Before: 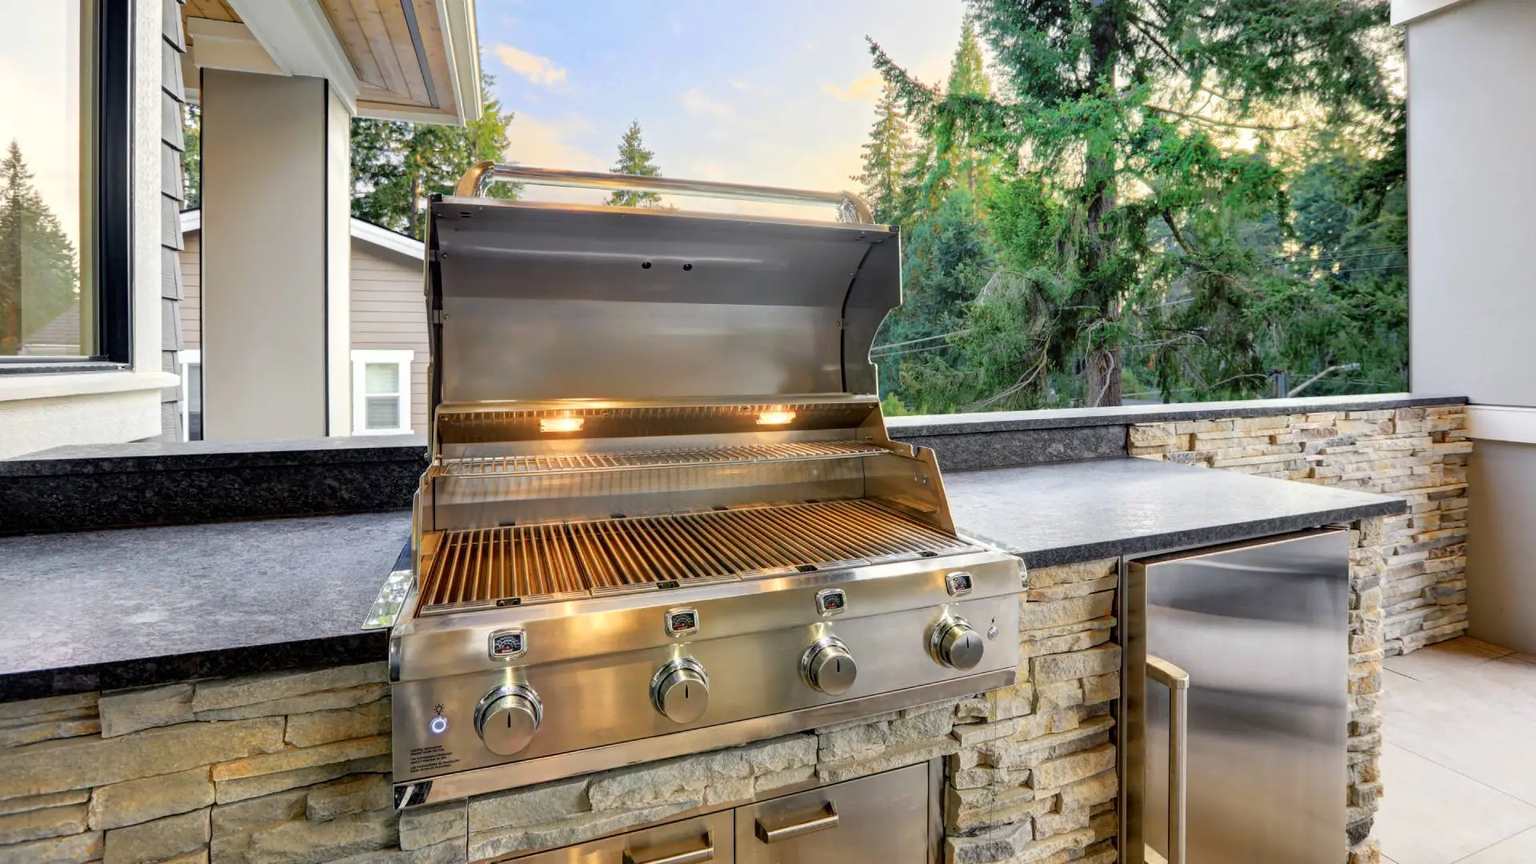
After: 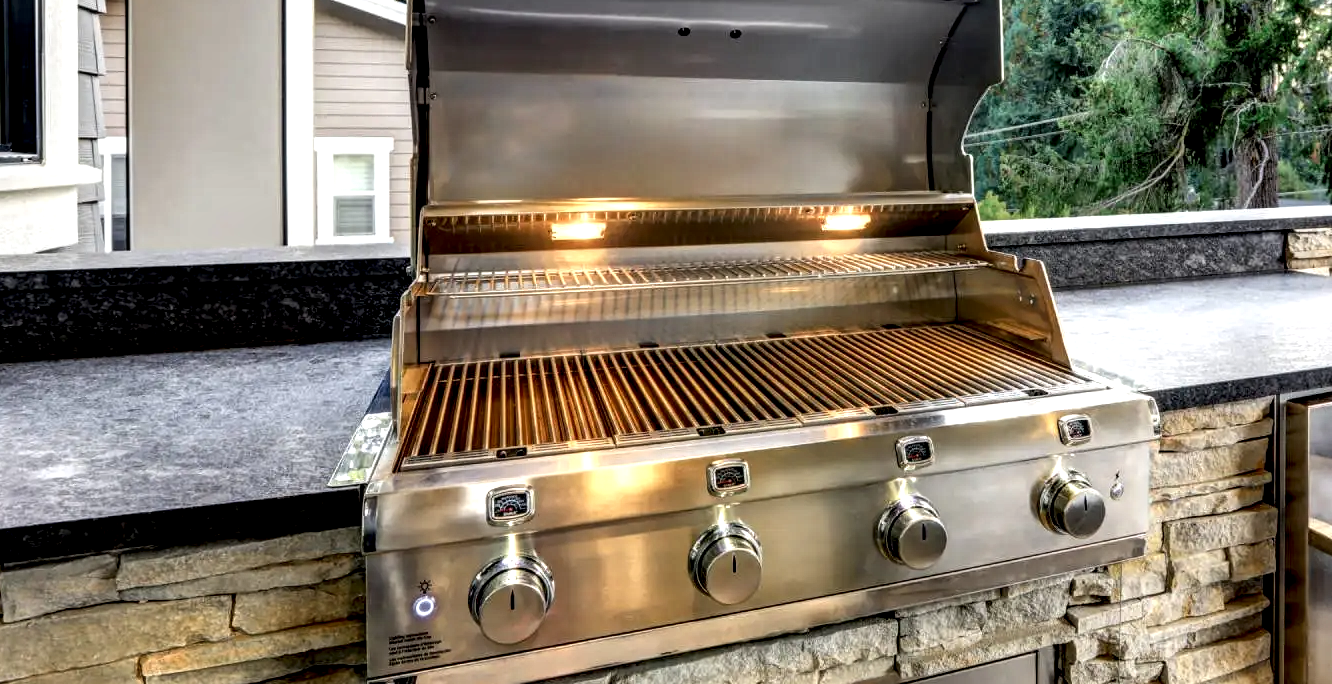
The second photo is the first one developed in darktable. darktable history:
crop: left 6.507%, top 27.809%, right 24.074%, bottom 8.802%
local contrast: highlights 80%, shadows 58%, detail 173%, midtone range 0.599
